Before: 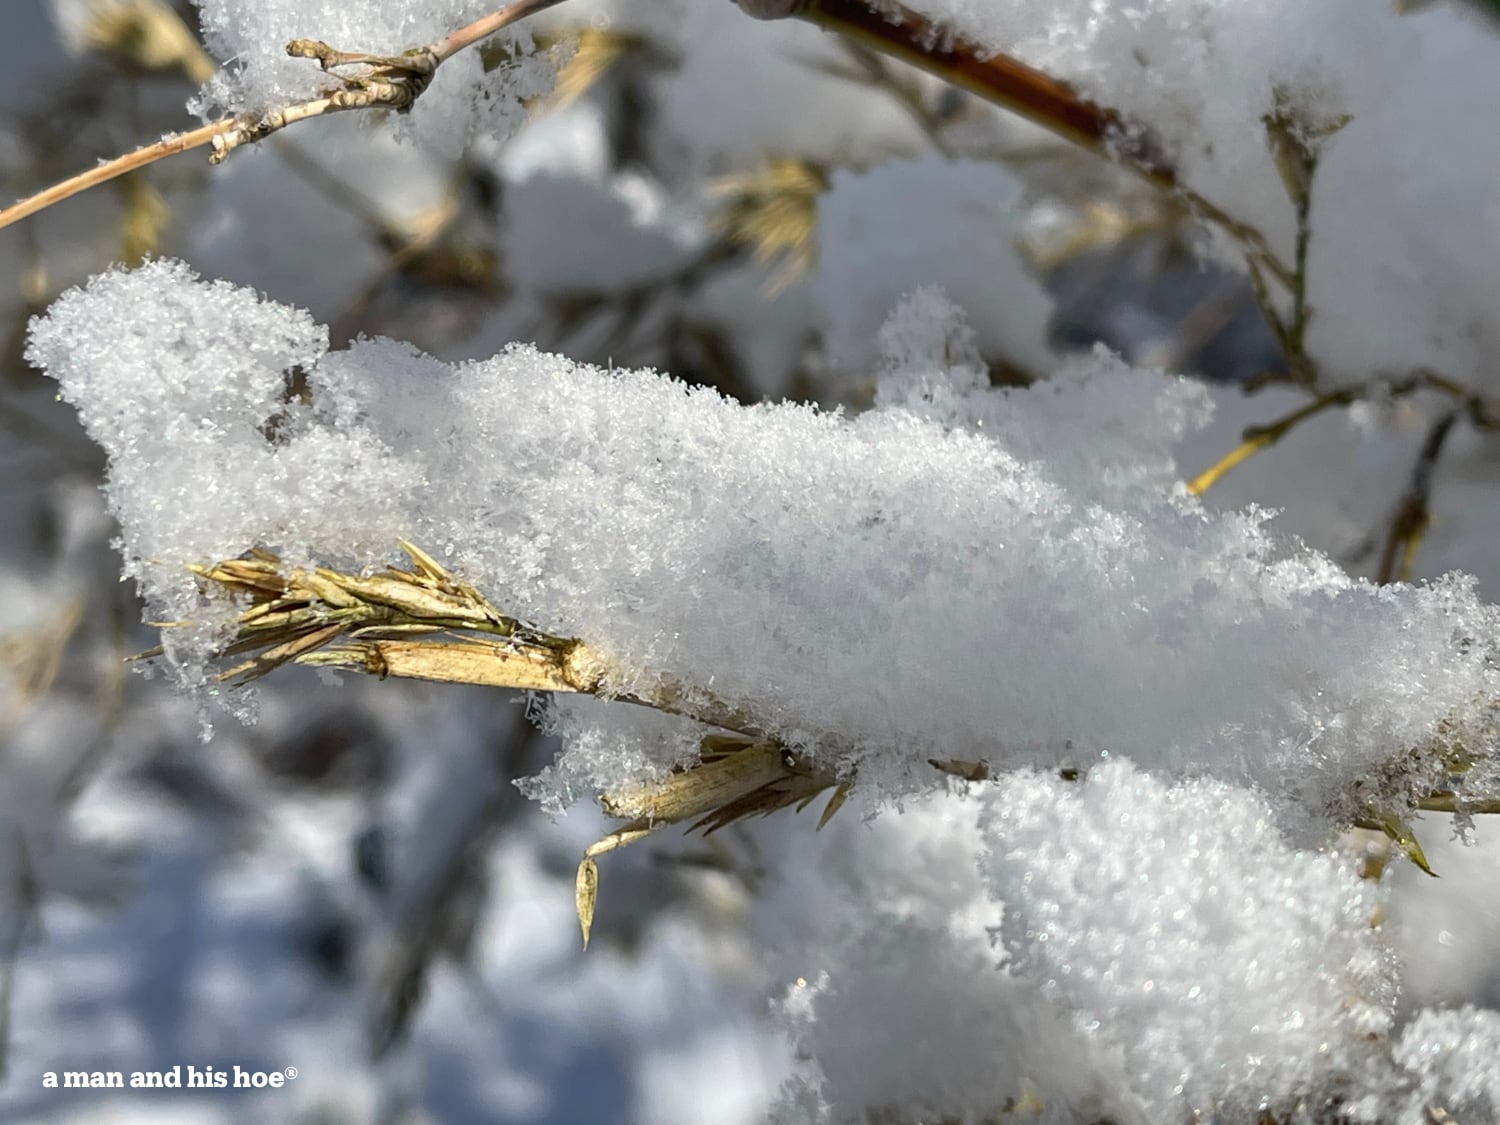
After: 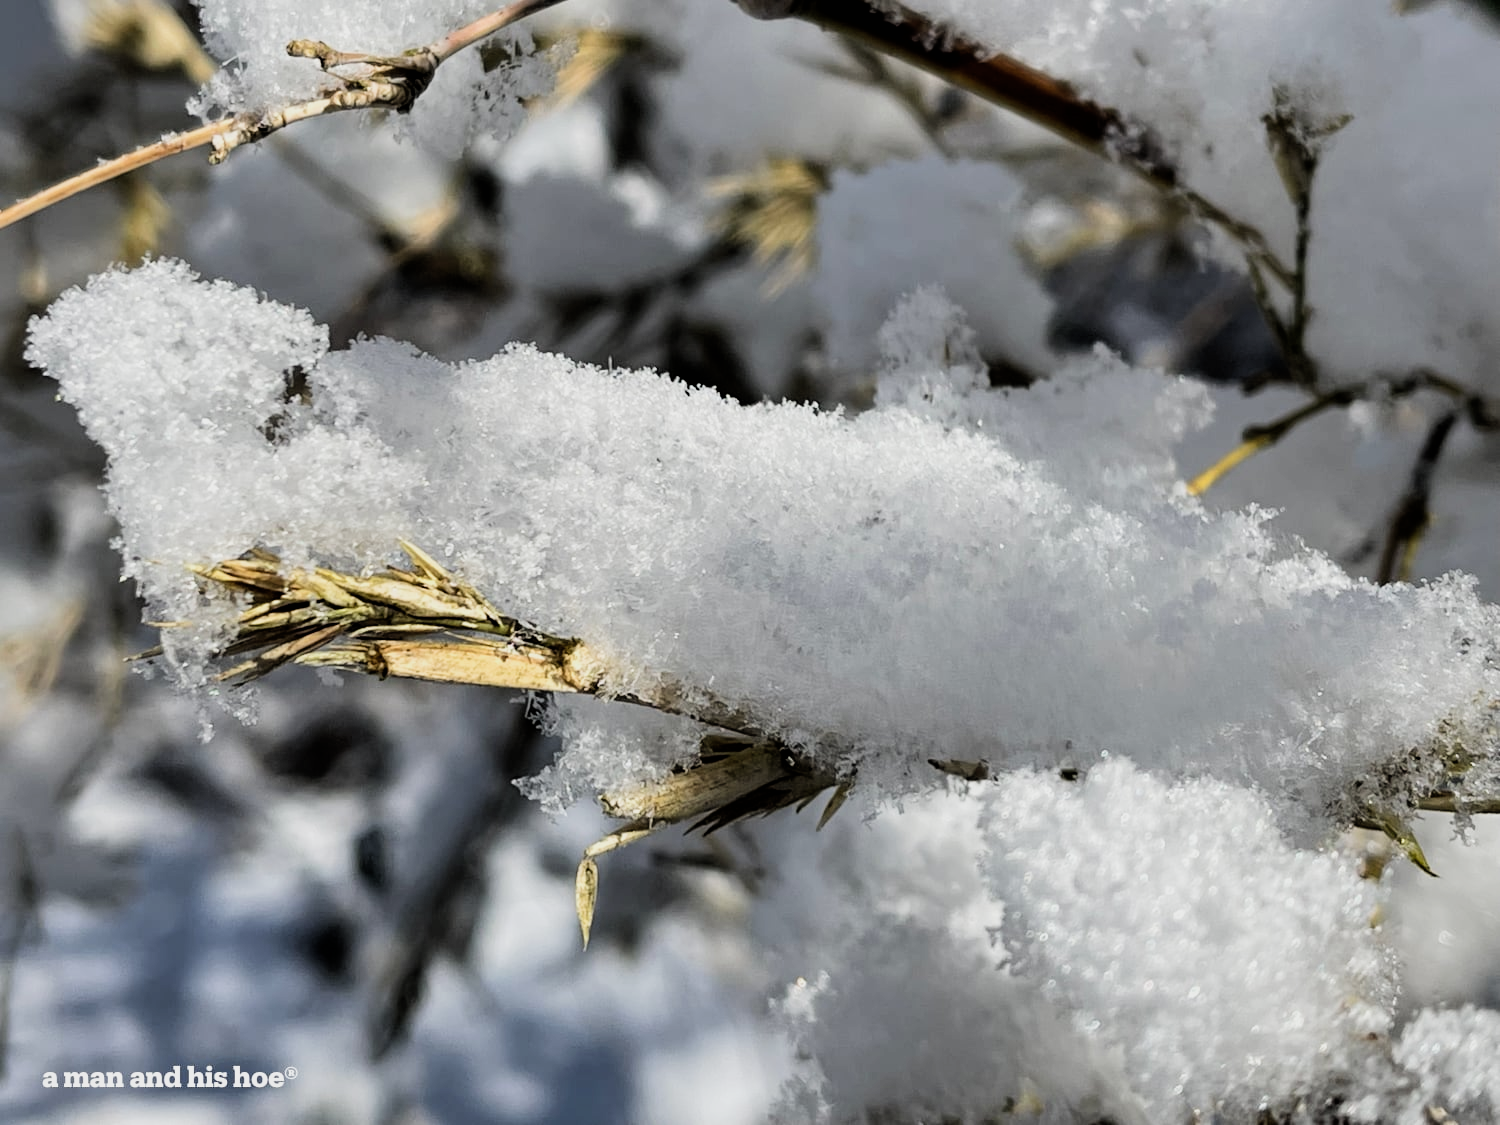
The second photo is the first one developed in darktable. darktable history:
filmic rgb: black relative exposure -5 EV, white relative exposure 3.5 EV, hardness 3.19, contrast 1.4, highlights saturation mix -50%
shadows and highlights: shadows 25, highlights -25
